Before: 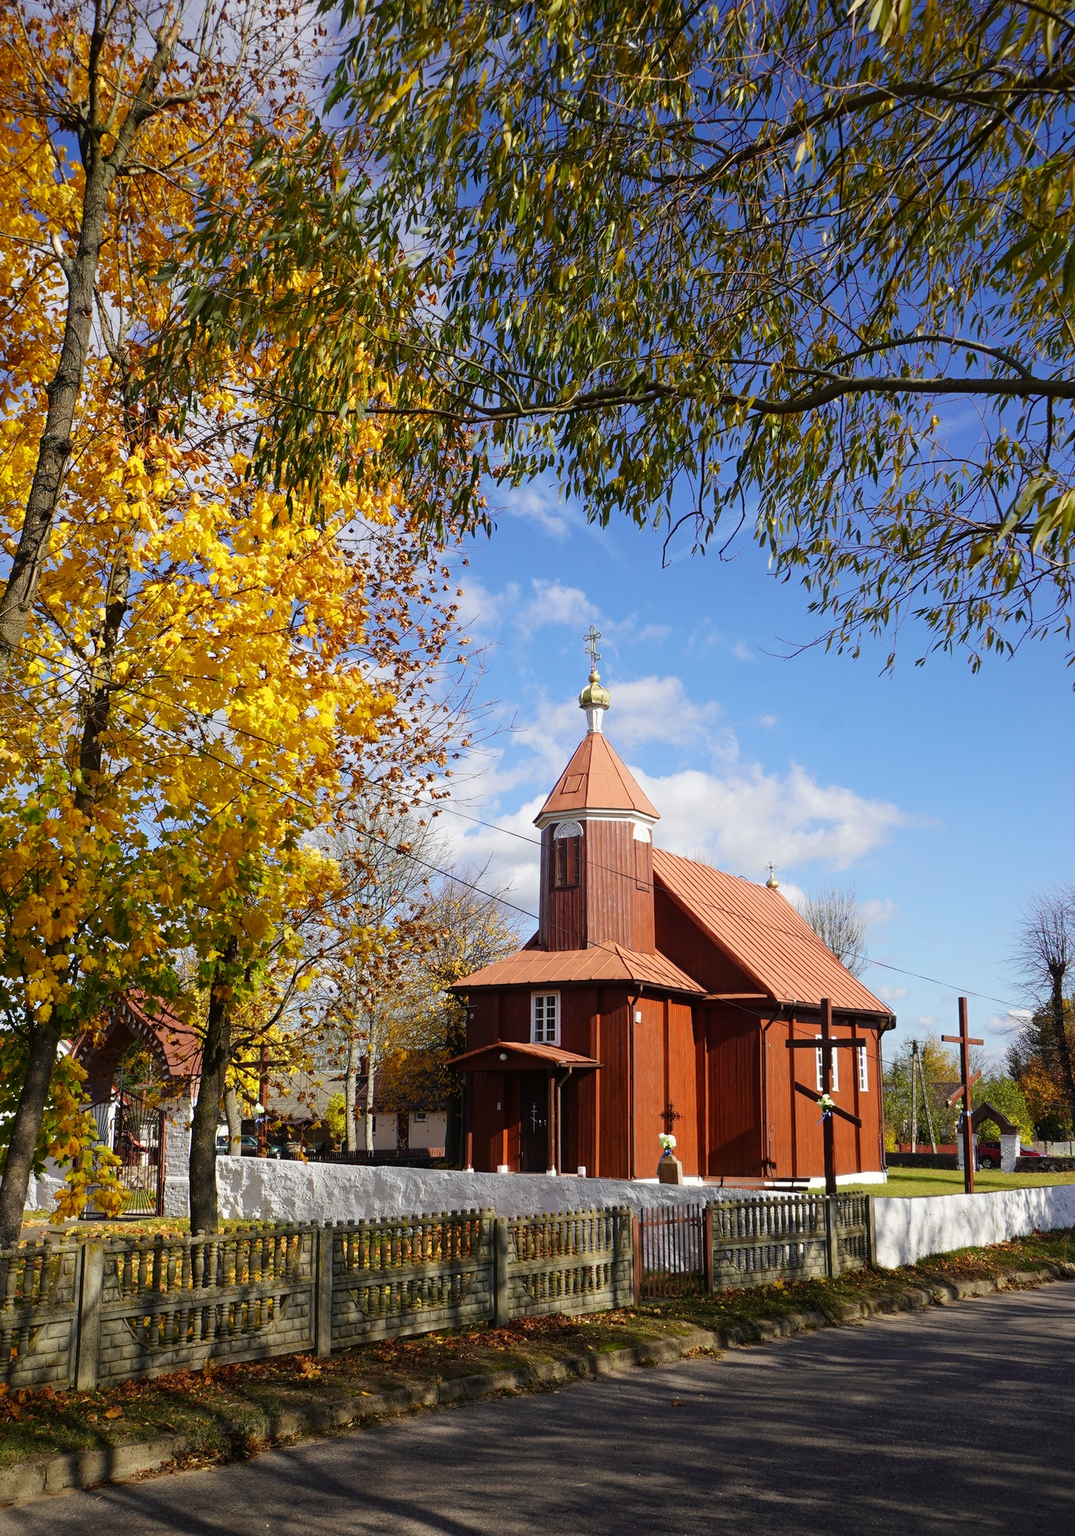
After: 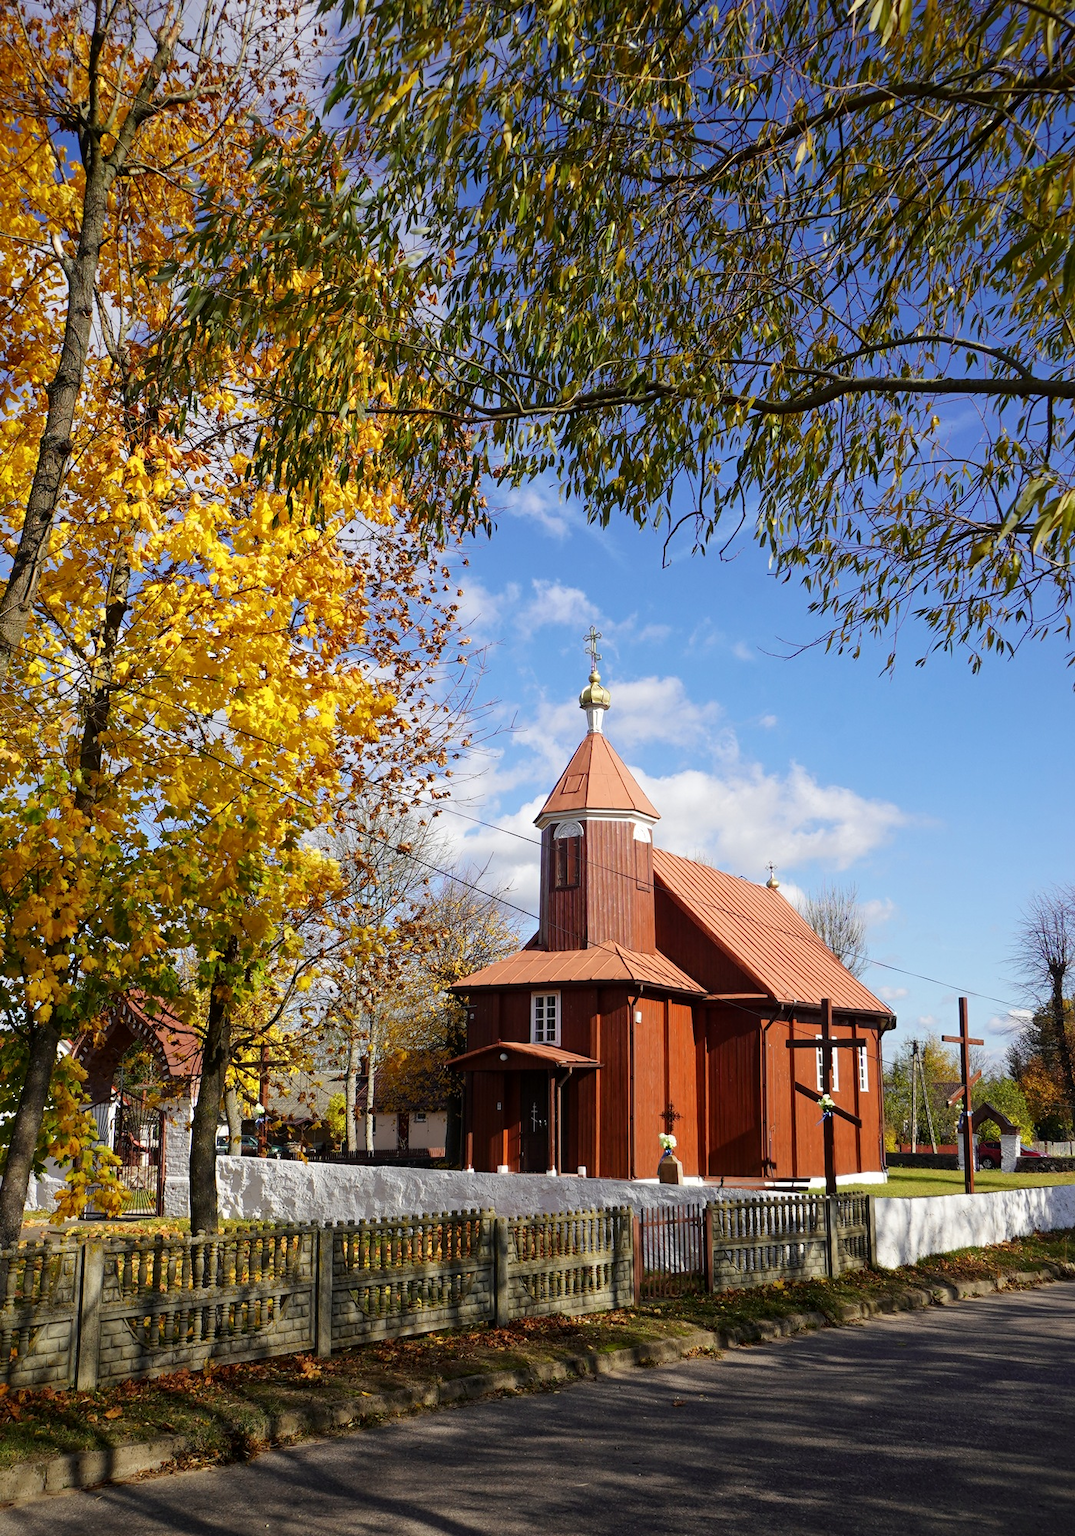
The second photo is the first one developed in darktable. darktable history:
local contrast: mode bilateral grid, contrast 20, coarseness 51, detail 119%, midtone range 0.2
